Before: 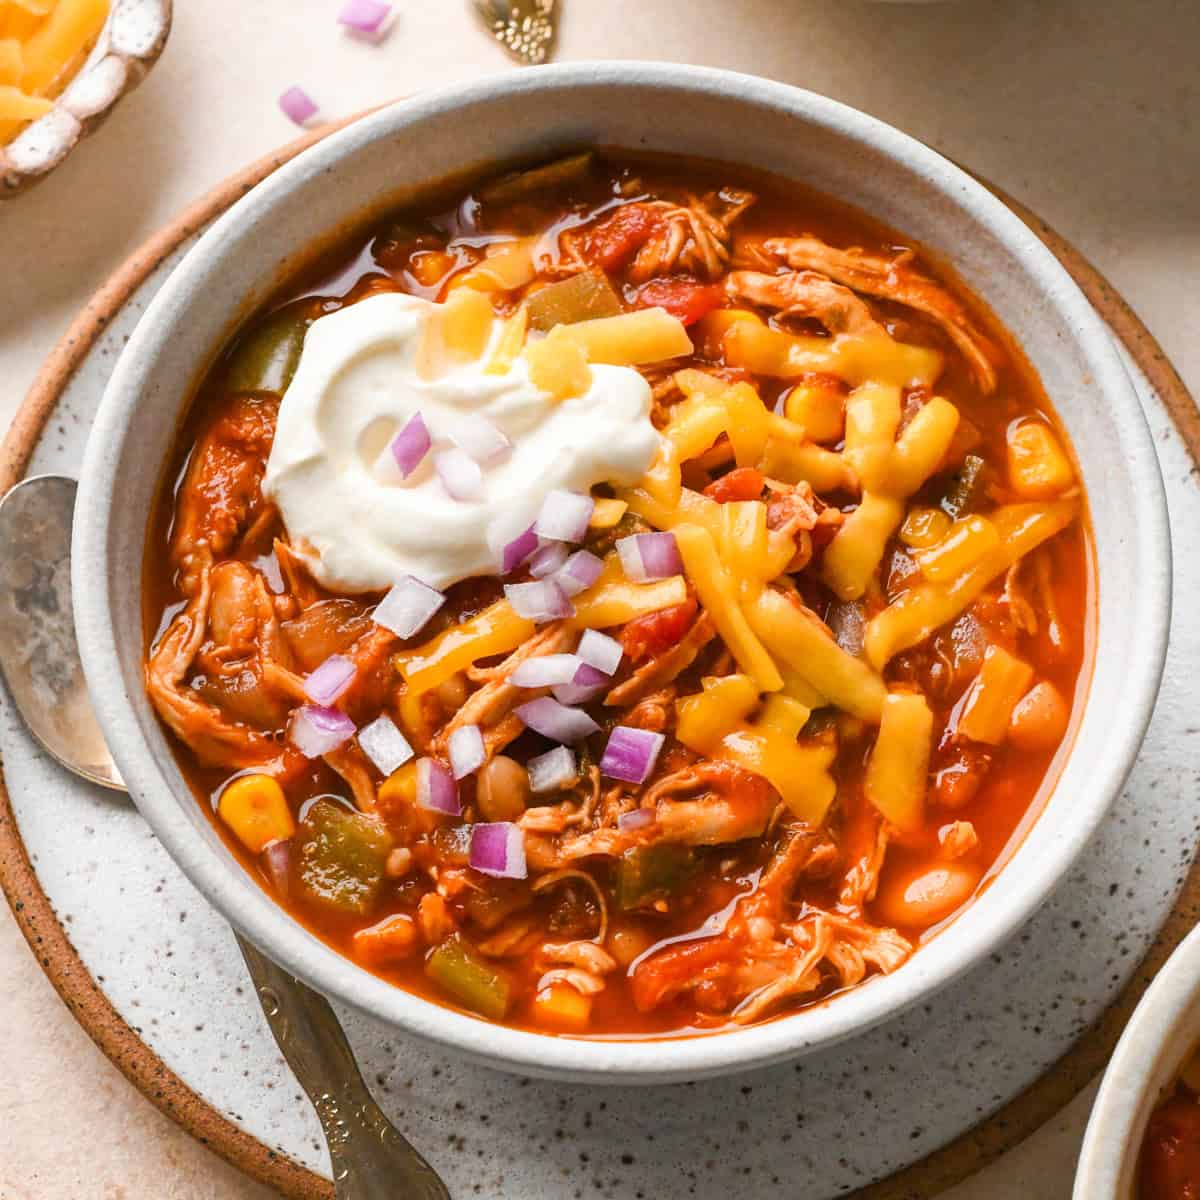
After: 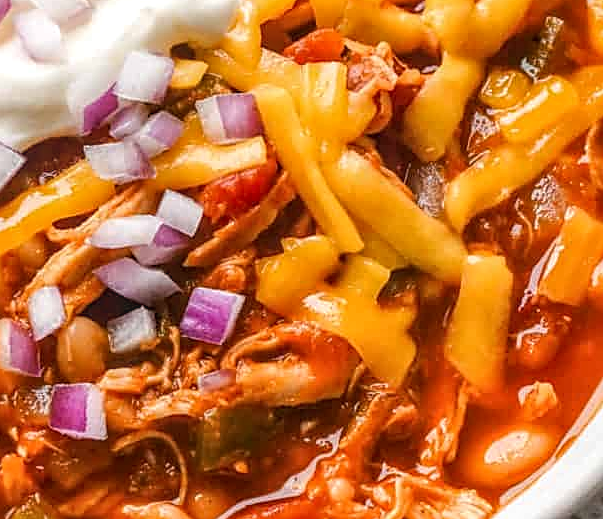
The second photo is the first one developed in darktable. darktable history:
crop: left 35.03%, top 36.625%, right 14.663%, bottom 20.057%
local contrast: highlights 0%, shadows 0%, detail 133%
tone curve: curves: ch0 [(0, 0) (0.003, 0.003) (0.011, 0.011) (0.025, 0.025) (0.044, 0.044) (0.069, 0.069) (0.1, 0.099) (0.136, 0.135) (0.177, 0.177) (0.224, 0.224) (0.277, 0.276) (0.335, 0.334) (0.399, 0.398) (0.468, 0.467) (0.543, 0.547) (0.623, 0.626) (0.709, 0.712) (0.801, 0.802) (0.898, 0.898) (1, 1)], preserve colors none
sharpen: on, module defaults
